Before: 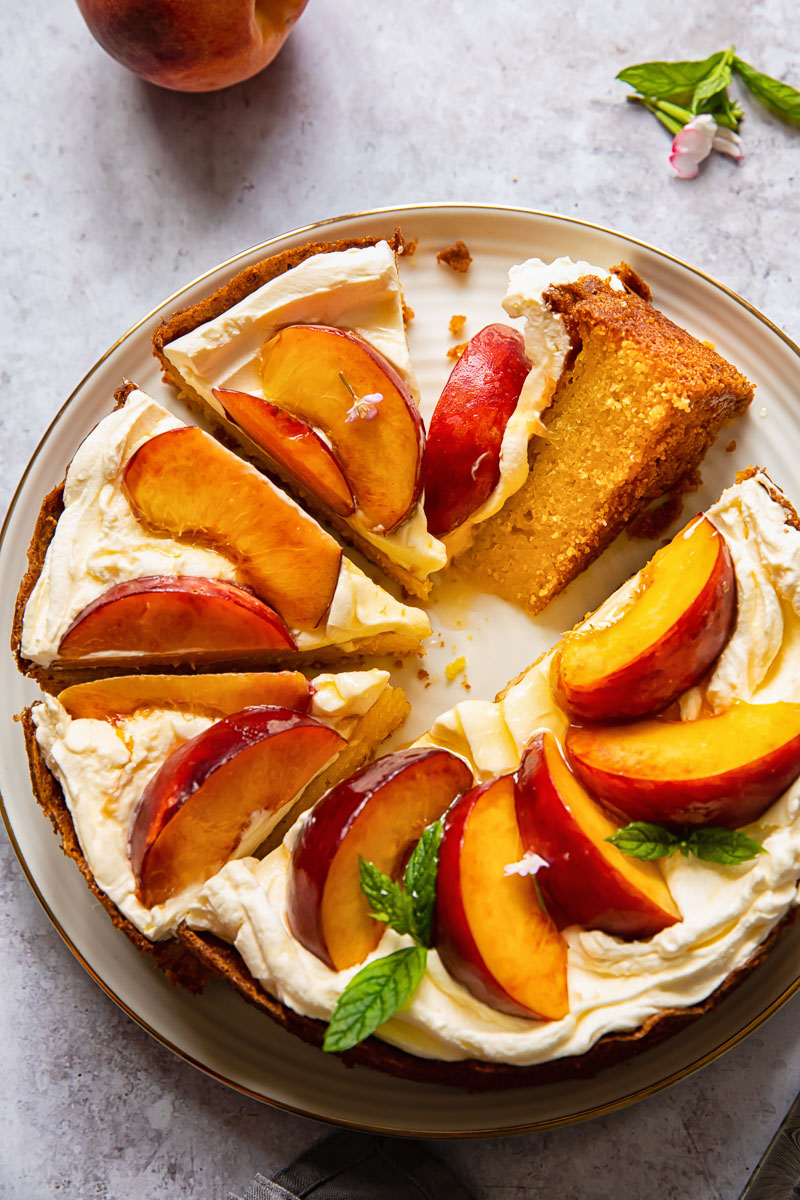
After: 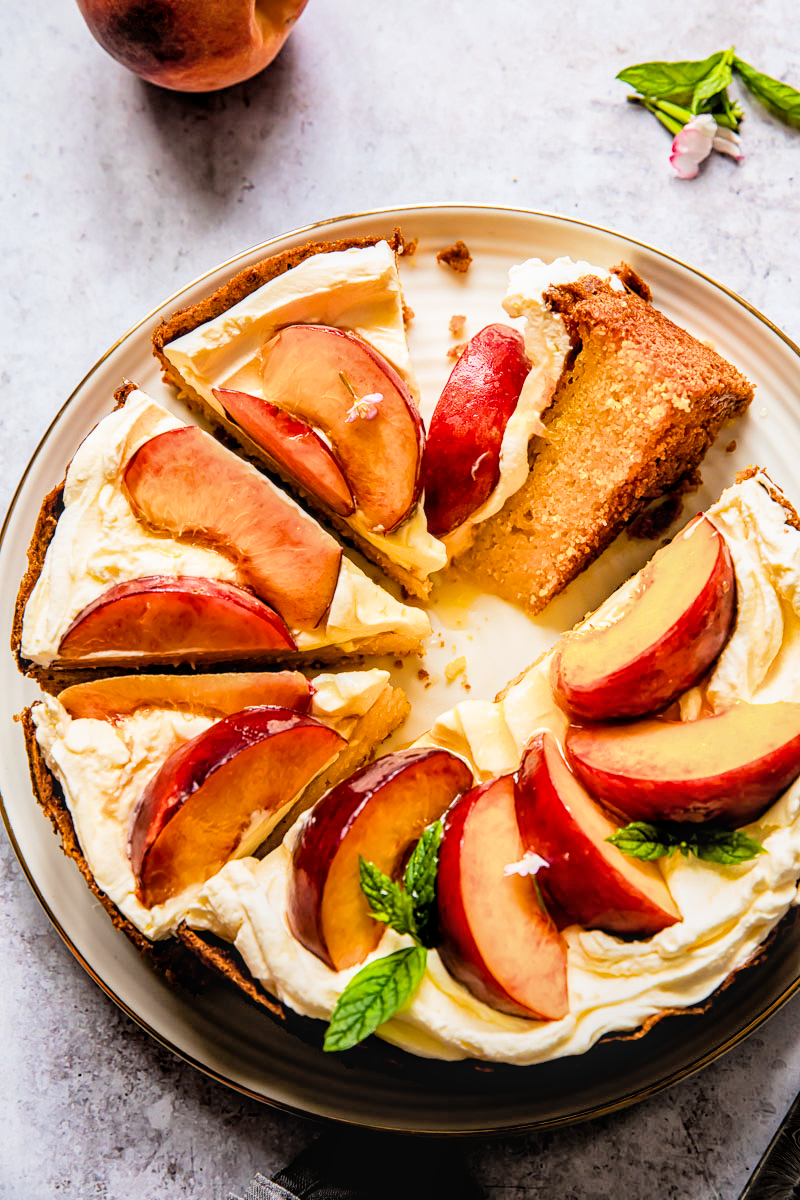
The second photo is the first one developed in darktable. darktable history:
exposure: black level correction 0, exposure 0.5 EV, compensate exposure bias true, compensate highlight preservation false
color balance rgb: perceptual saturation grading › global saturation 10%, global vibrance 10%
local contrast: on, module defaults
filmic rgb: black relative exposure -3.5 EV, white relative exposure 3.5 EV, hardness 2.44, contrast 1.4
